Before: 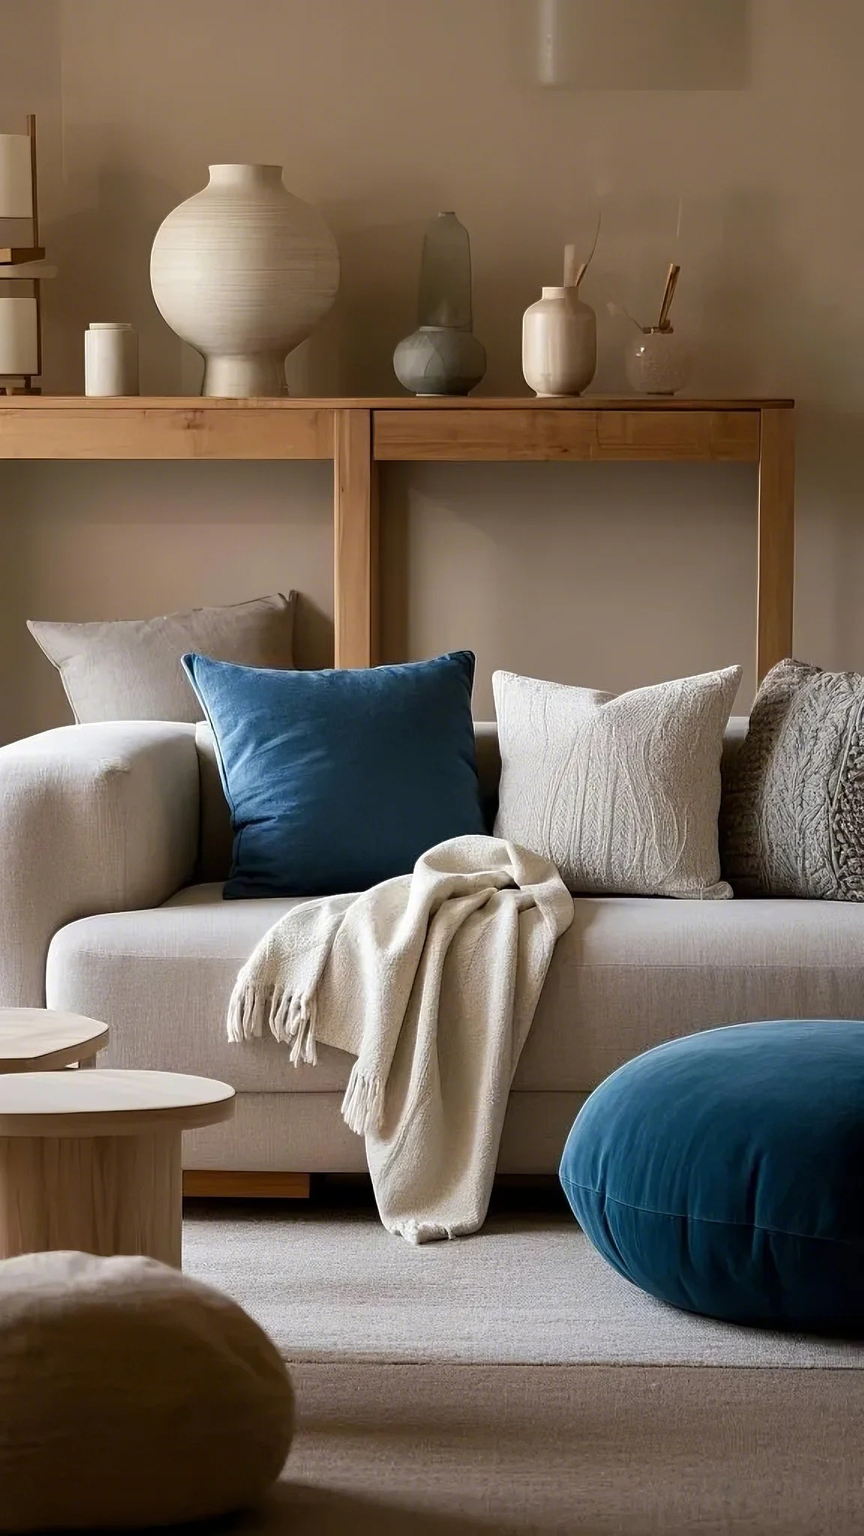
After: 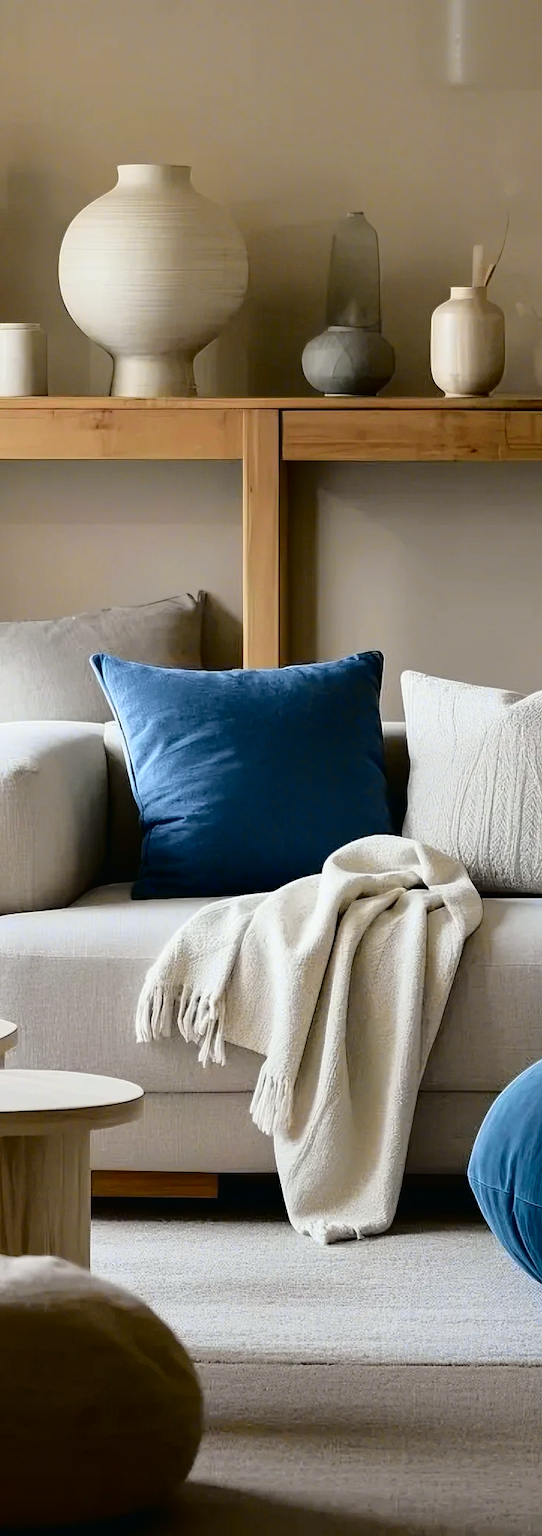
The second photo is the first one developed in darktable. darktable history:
tone curve: curves: ch0 [(0.014, 0.013) (0.088, 0.043) (0.208, 0.176) (0.257, 0.267) (0.406, 0.483) (0.489, 0.556) (0.667, 0.73) (0.793, 0.851) (0.994, 0.974)]; ch1 [(0, 0) (0.161, 0.092) (0.35, 0.33) (0.392, 0.392) (0.457, 0.467) (0.505, 0.497) (0.537, 0.518) (0.553, 0.53) (0.58, 0.567) (0.739, 0.697) (1, 1)]; ch2 [(0, 0) (0.346, 0.362) (0.448, 0.419) (0.502, 0.499) (0.533, 0.517) (0.556, 0.533) (0.629, 0.619) (0.717, 0.678) (1, 1)], color space Lab, independent channels, preserve colors none
crop: left 10.644%, right 26.528%
color balance: output saturation 120%
